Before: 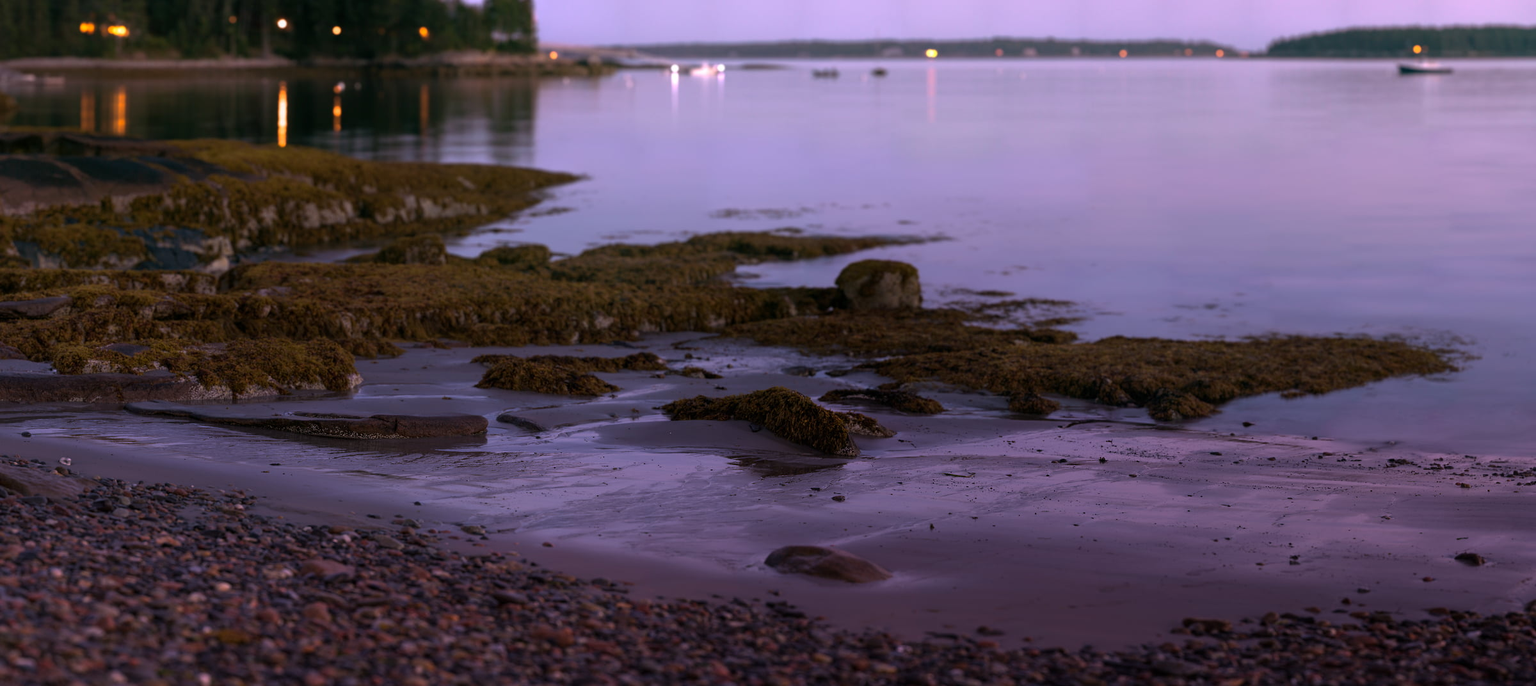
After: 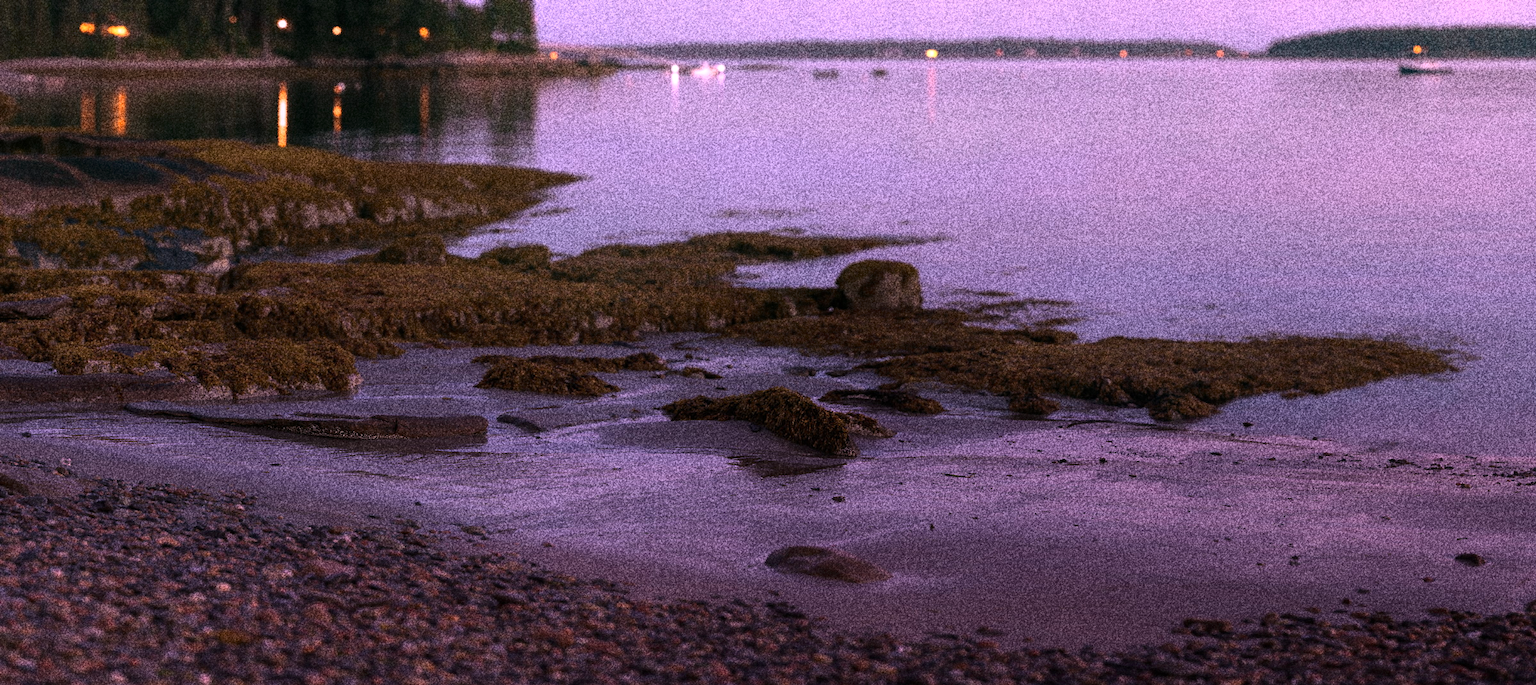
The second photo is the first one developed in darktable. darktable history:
crop: bottom 0.071%
color contrast: green-magenta contrast 0.84, blue-yellow contrast 0.86
white balance: red 1.188, blue 1.11
grain: coarseness 30.02 ISO, strength 100%
